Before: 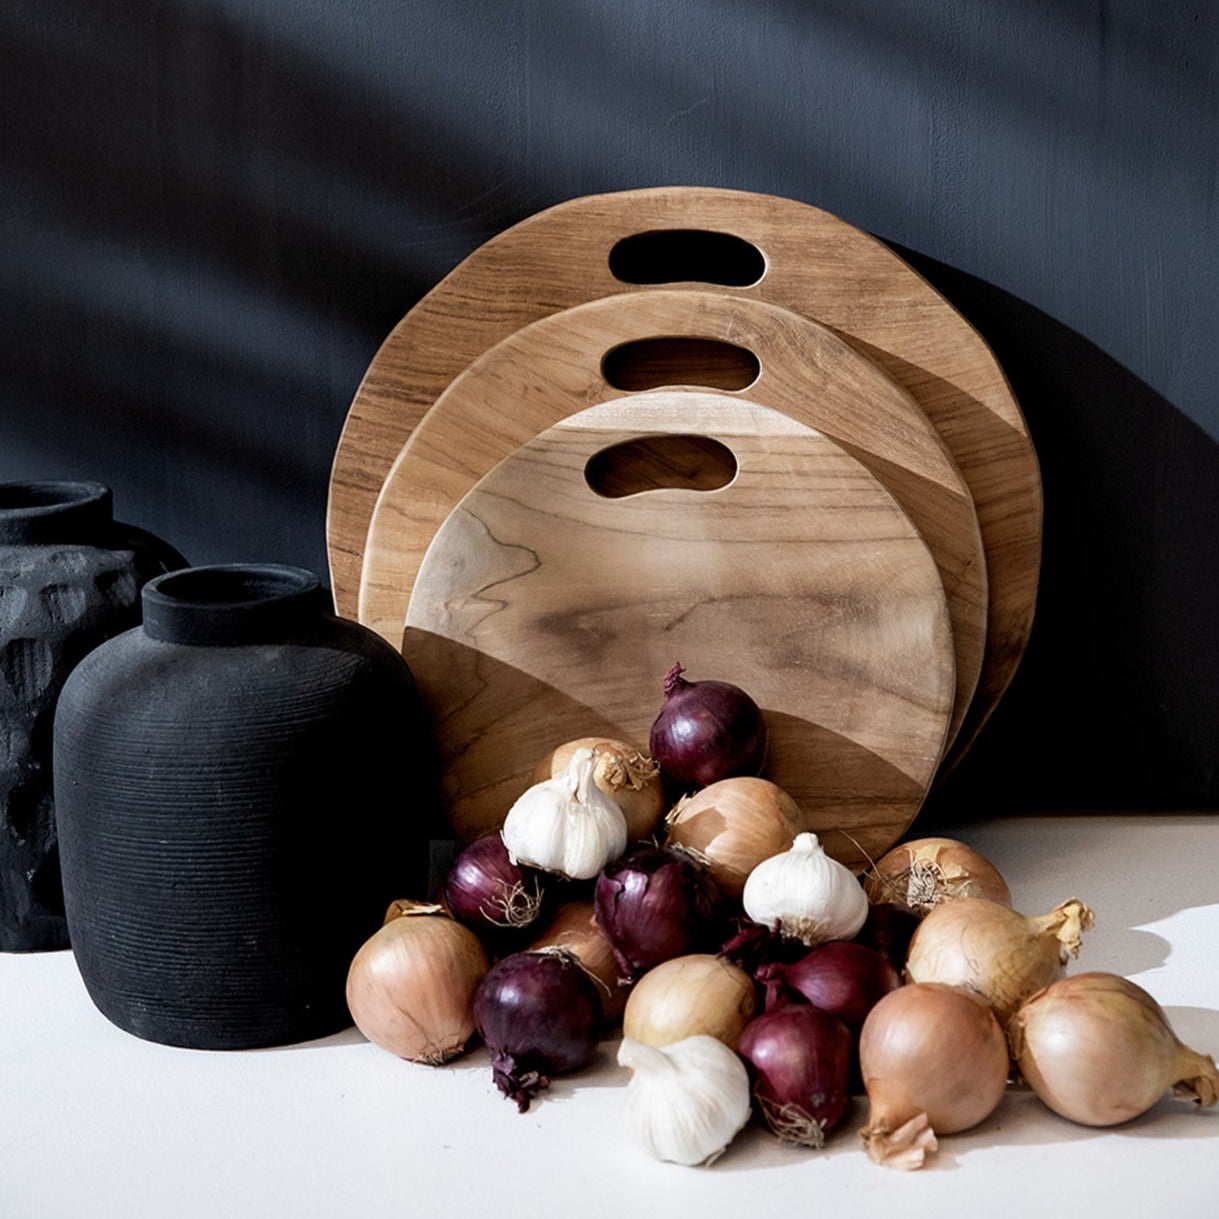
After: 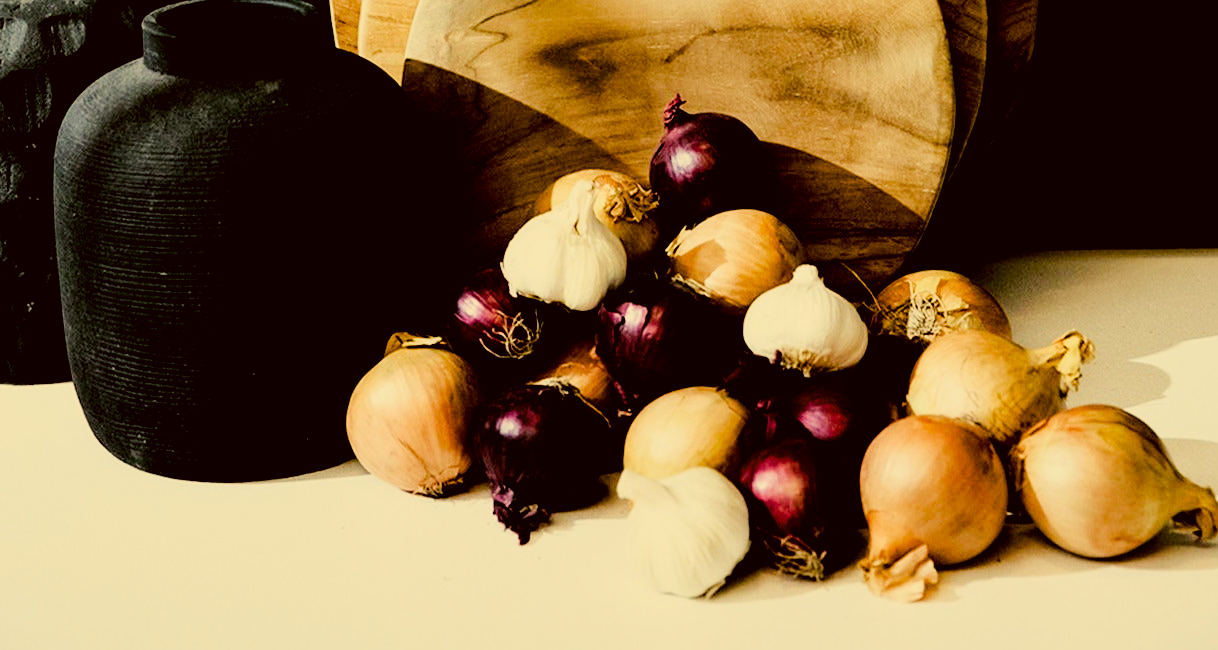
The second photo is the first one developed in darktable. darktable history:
color correction: highlights a* 0.167, highlights b* 29.19, shadows a* -0.179, shadows b* 20.97
exposure: black level correction 0.027, exposure 0.185 EV, compensate exposure bias true, compensate highlight preservation false
tone curve: curves: ch0 [(0, 0) (0.114, 0.083) (0.291, 0.3) (0.447, 0.535) (0.602, 0.712) (0.772, 0.864) (0.999, 0.978)]; ch1 [(0, 0) (0.389, 0.352) (0.458, 0.433) (0.486, 0.474) (0.509, 0.505) (0.535, 0.541) (0.555, 0.557) (0.677, 0.724) (1, 1)]; ch2 [(0, 0) (0.369, 0.388) (0.449, 0.431) (0.501, 0.5) (0.528, 0.552) (0.561, 0.596) (0.697, 0.721) (1, 1)], color space Lab, linked channels, preserve colors none
local contrast: mode bilateral grid, contrast 16, coarseness 35, detail 104%, midtone range 0.2
crop and rotate: top 46.659%, right 0.062%
filmic rgb: black relative exposure -7.65 EV, white relative exposure 4.56 EV, hardness 3.61, iterations of high-quality reconstruction 0
color balance rgb: perceptual saturation grading › global saturation -0.054%, perceptual saturation grading › highlights -17.286%, perceptual saturation grading › mid-tones 32.875%, perceptual saturation grading › shadows 50.359%
